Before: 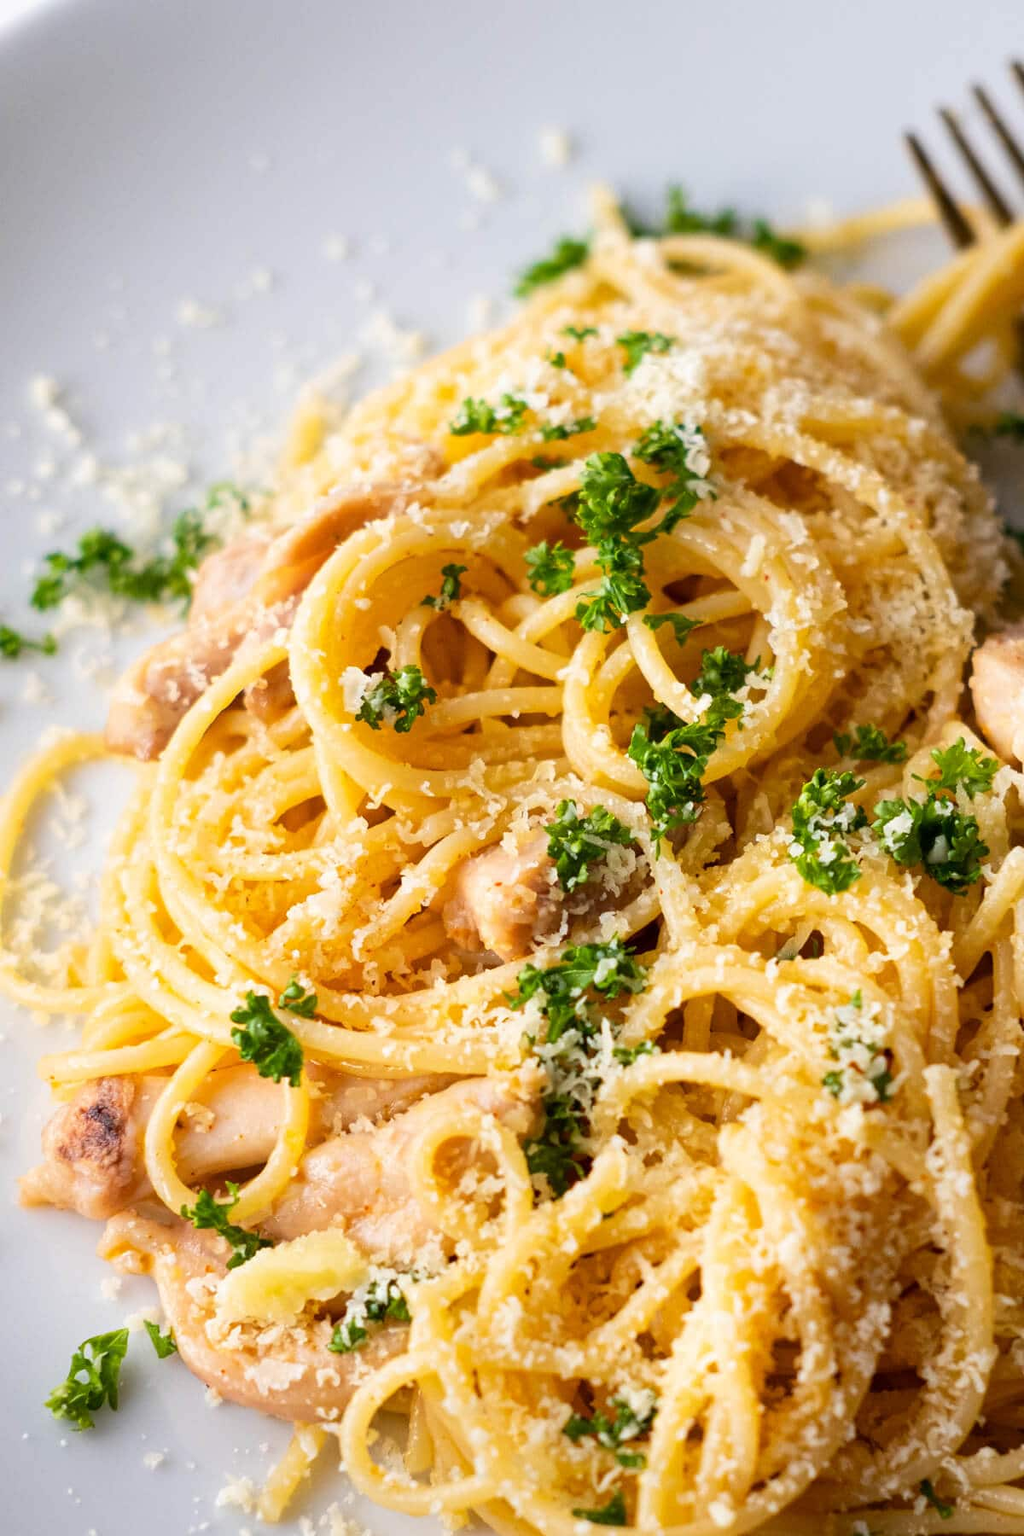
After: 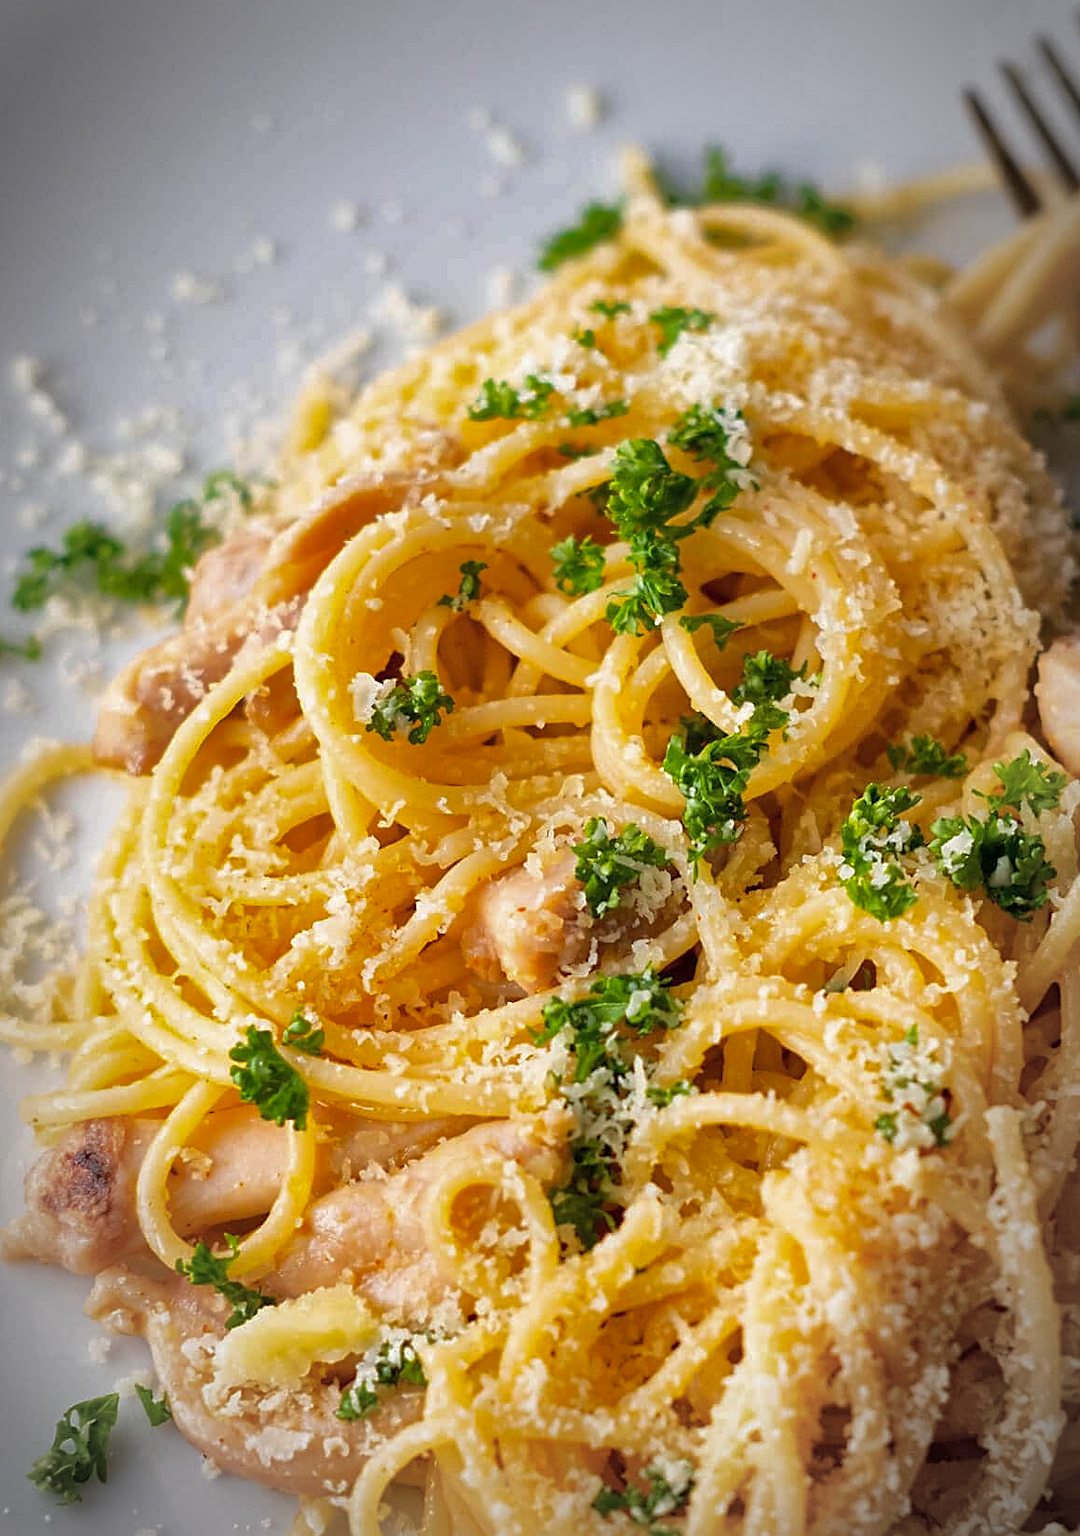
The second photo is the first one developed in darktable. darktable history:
shadows and highlights: shadows 40, highlights -60
sharpen: on, module defaults
vignetting: automatic ratio true
crop: left 1.964%, top 3.251%, right 1.122%, bottom 4.933%
